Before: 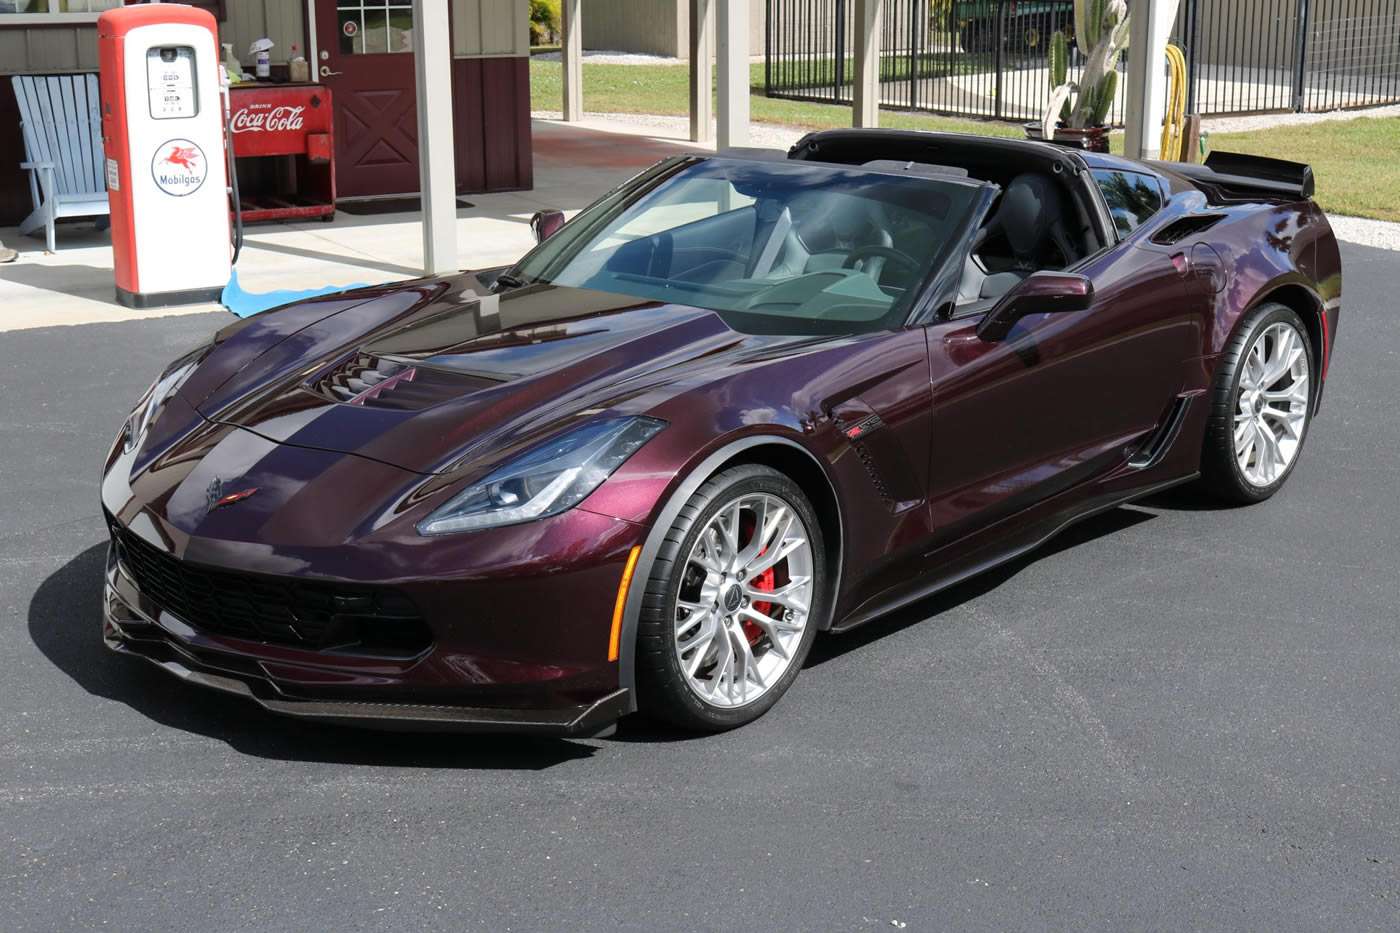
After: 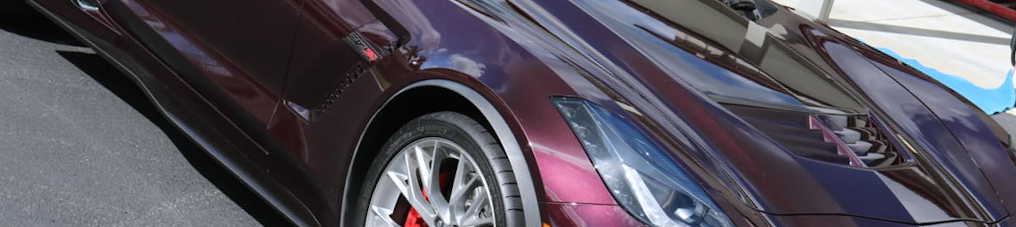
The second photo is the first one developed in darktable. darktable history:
crop and rotate: angle 16.12°, top 30.835%, bottom 35.653%
exposure: black level correction 0, compensate exposure bias true, compensate highlight preservation false
white balance: red 0.98, blue 1.034
